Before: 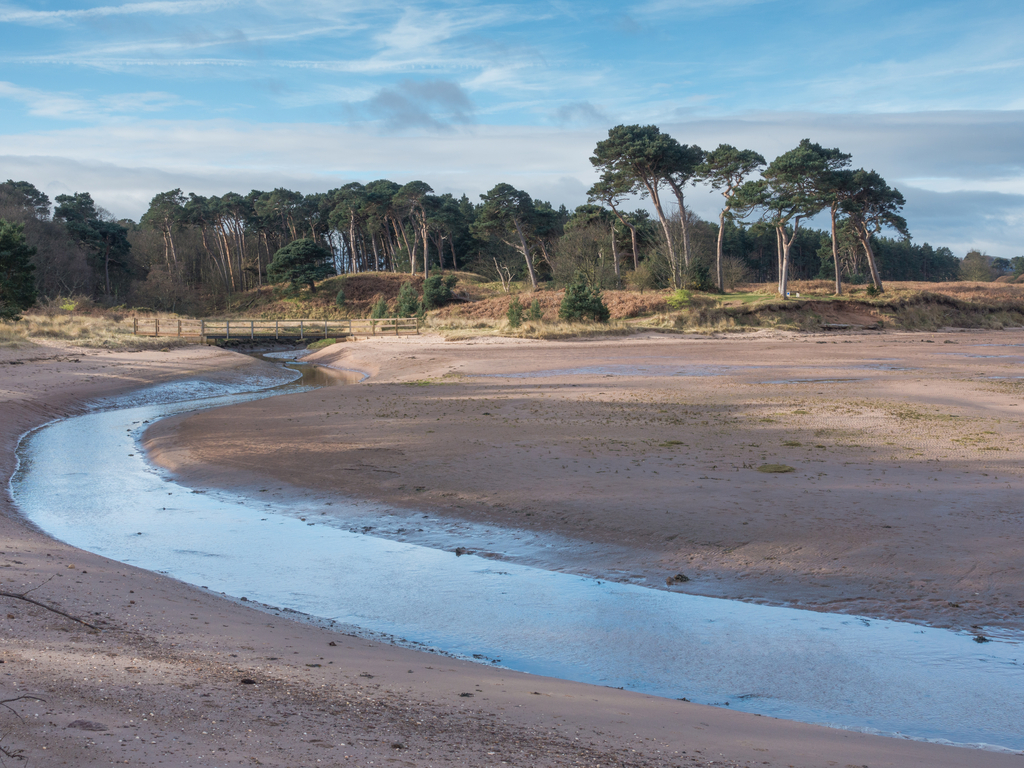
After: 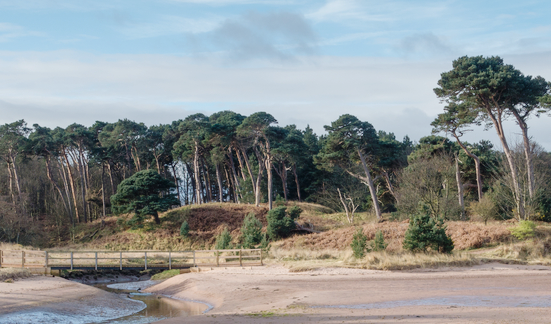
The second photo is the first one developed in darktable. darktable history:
crop: left 15.306%, top 9.065%, right 30.789%, bottom 48.638%
tone curve: curves: ch0 [(0, 0) (0.003, 0.011) (0.011, 0.012) (0.025, 0.013) (0.044, 0.023) (0.069, 0.04) (0.1, 0.06) (0.136, 0.094) (0.177, 0.145) (0.224, 0.213) (0.277, 0.301) (0.335, 0.389) (0.399, 0.473) (0.468, 0.554) (0.543, 0.627) (0.623, 0.694) (0.709, 0.763) (0.801, 0.83) (0.898, 0.906) (1, 1)], preserve colors none
